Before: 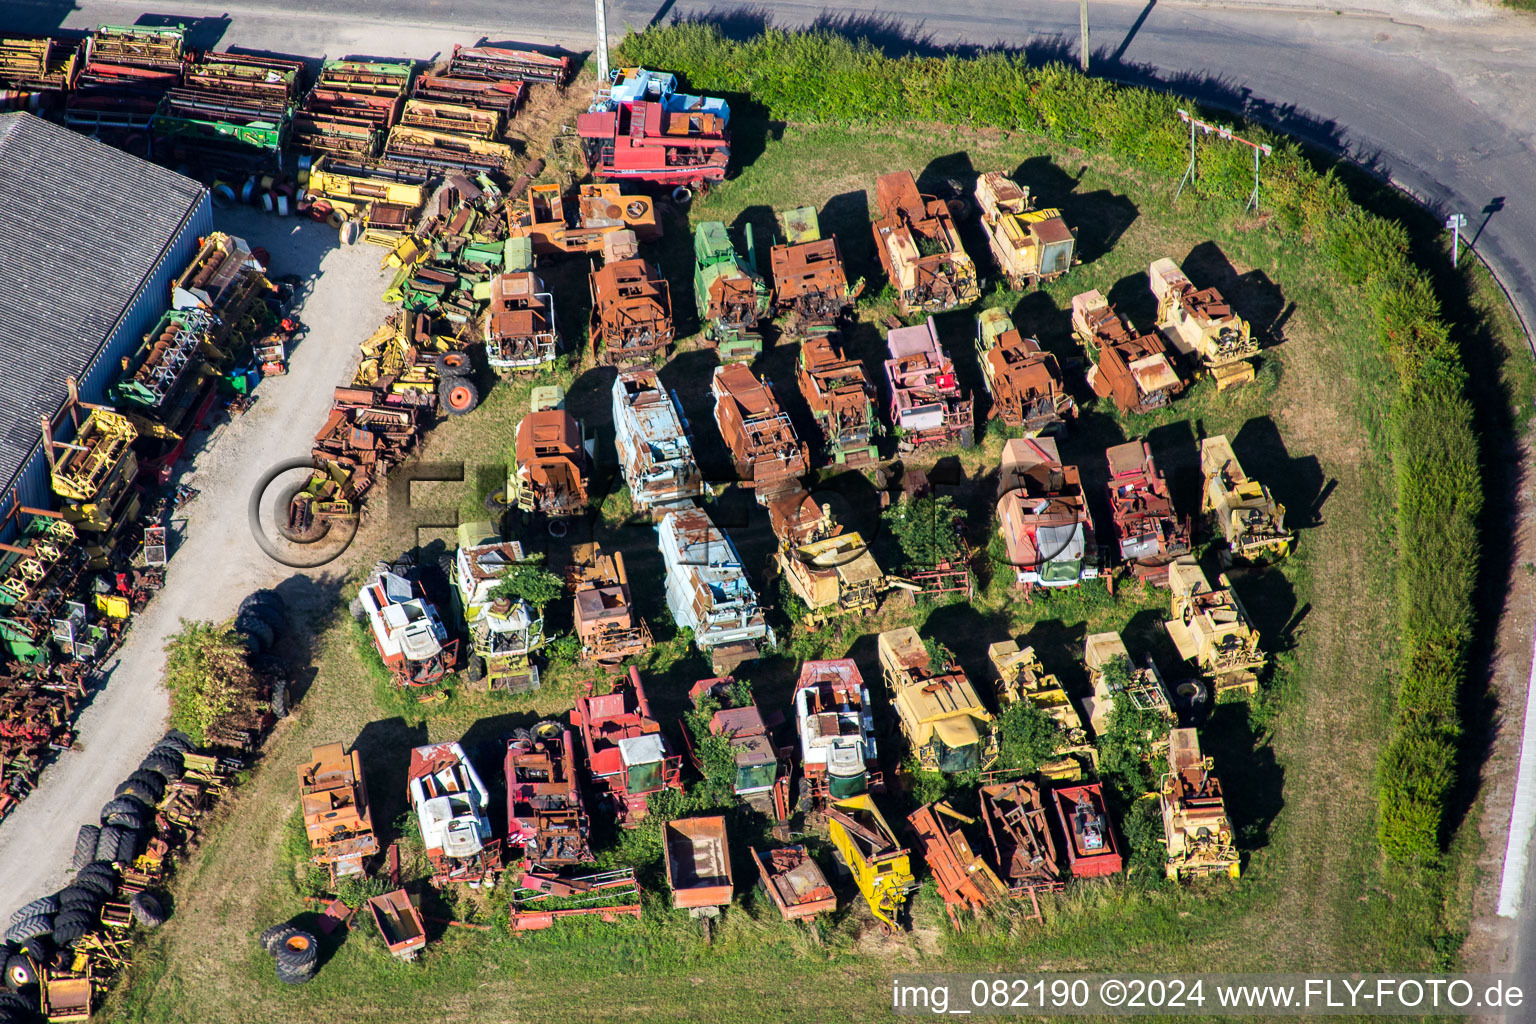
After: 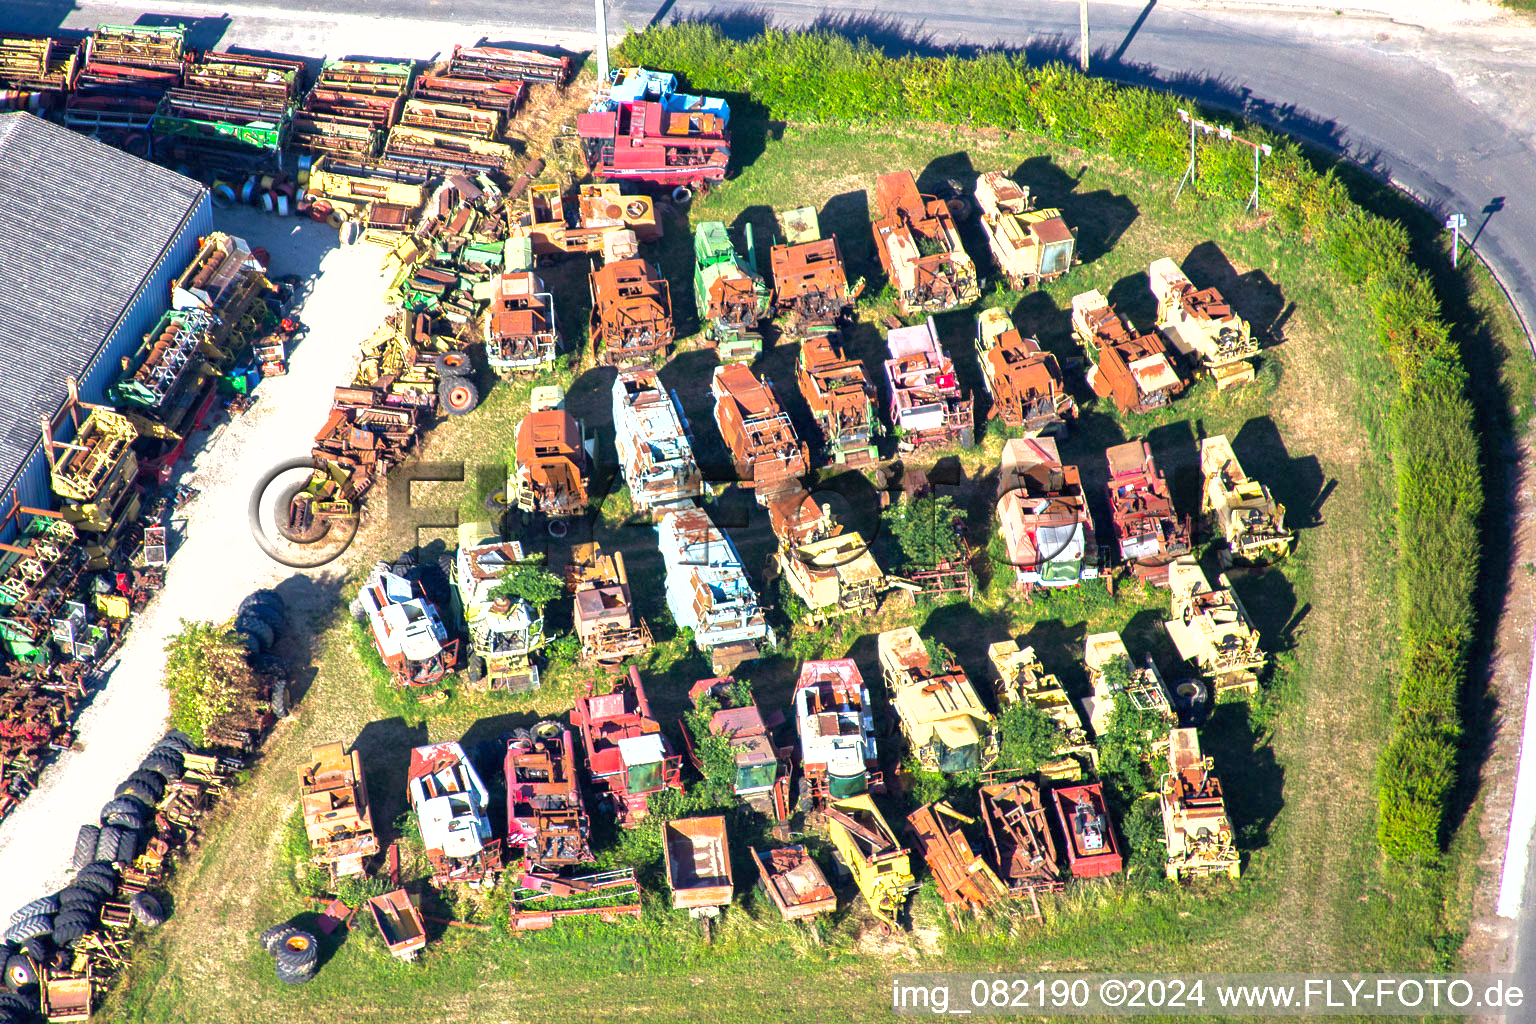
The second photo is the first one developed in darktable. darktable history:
shadows and highlights: on, module defaults
exposure: black level correction 0, exposure 1.106 EV, compensate highlight preservation false
